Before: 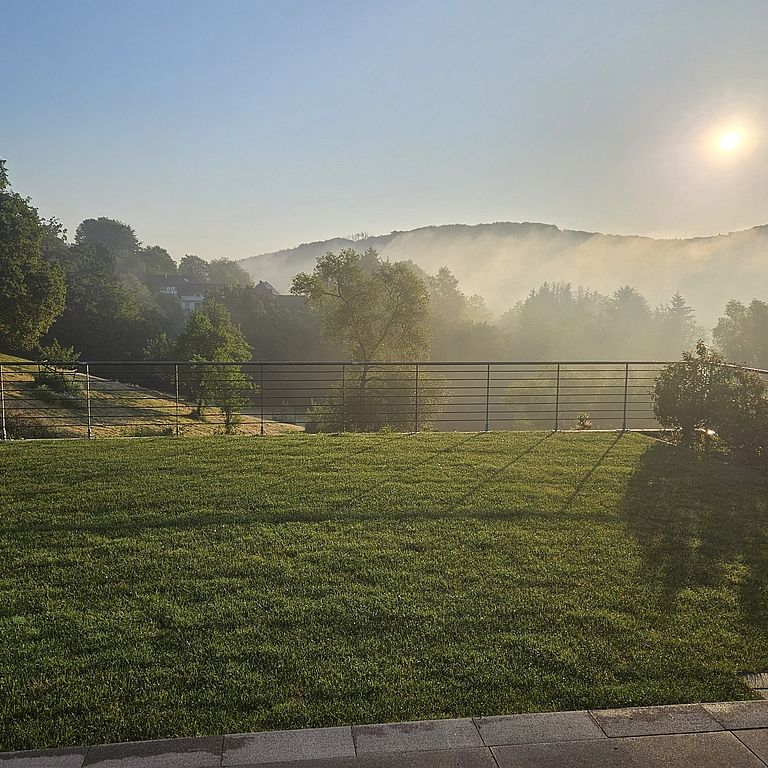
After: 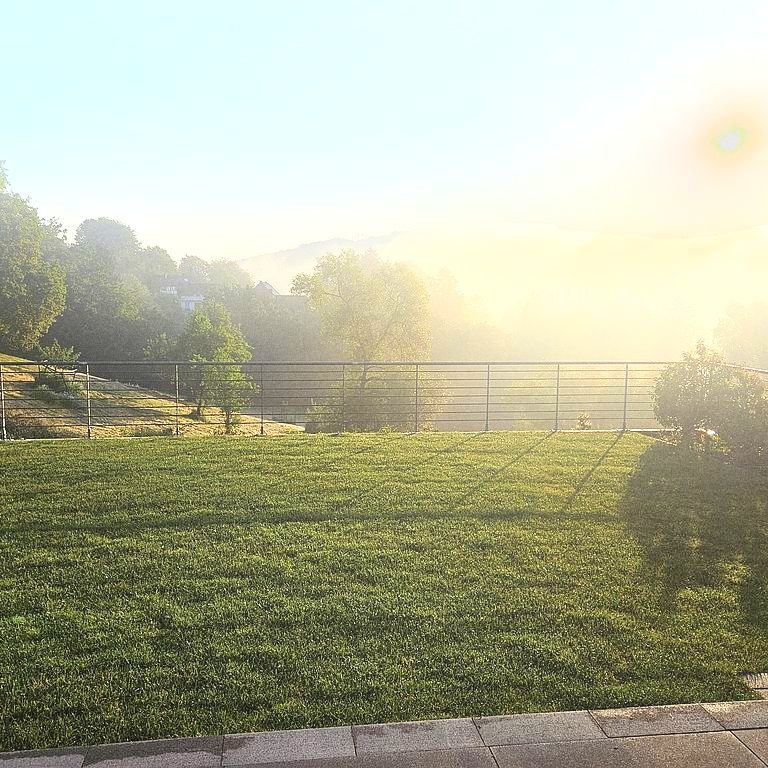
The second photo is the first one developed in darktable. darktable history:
bloom: on, module defaults
grain: coarseness 0.09 ISO
exposure: black level correction 0, exposure 1 EV, compensate highlight preservation false
